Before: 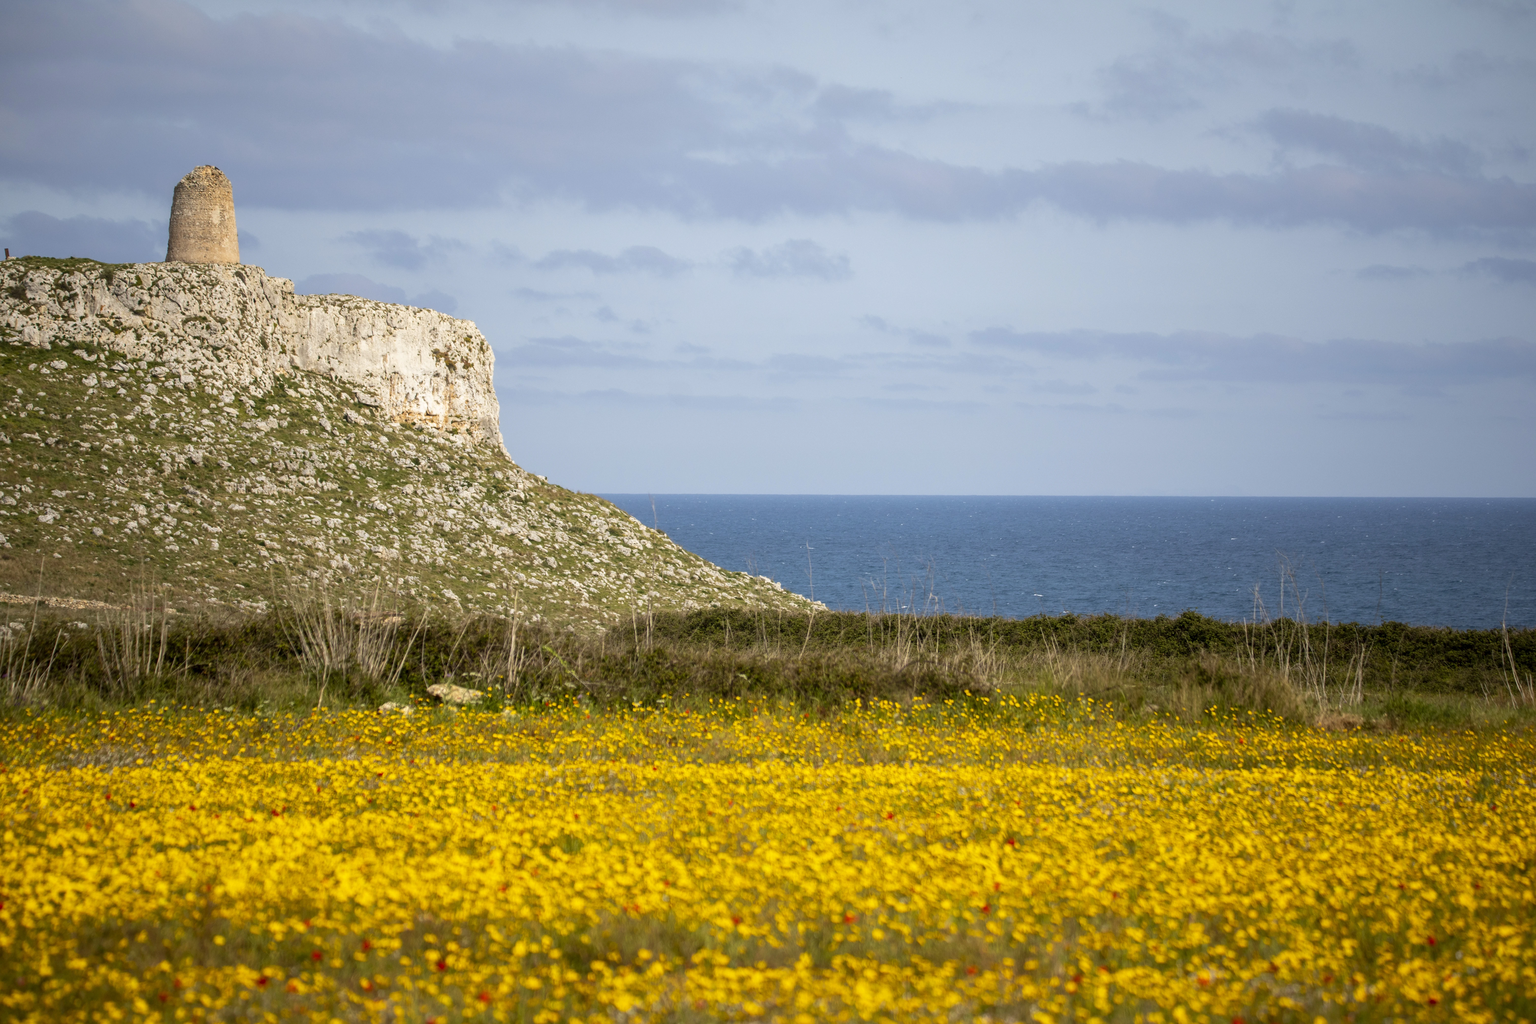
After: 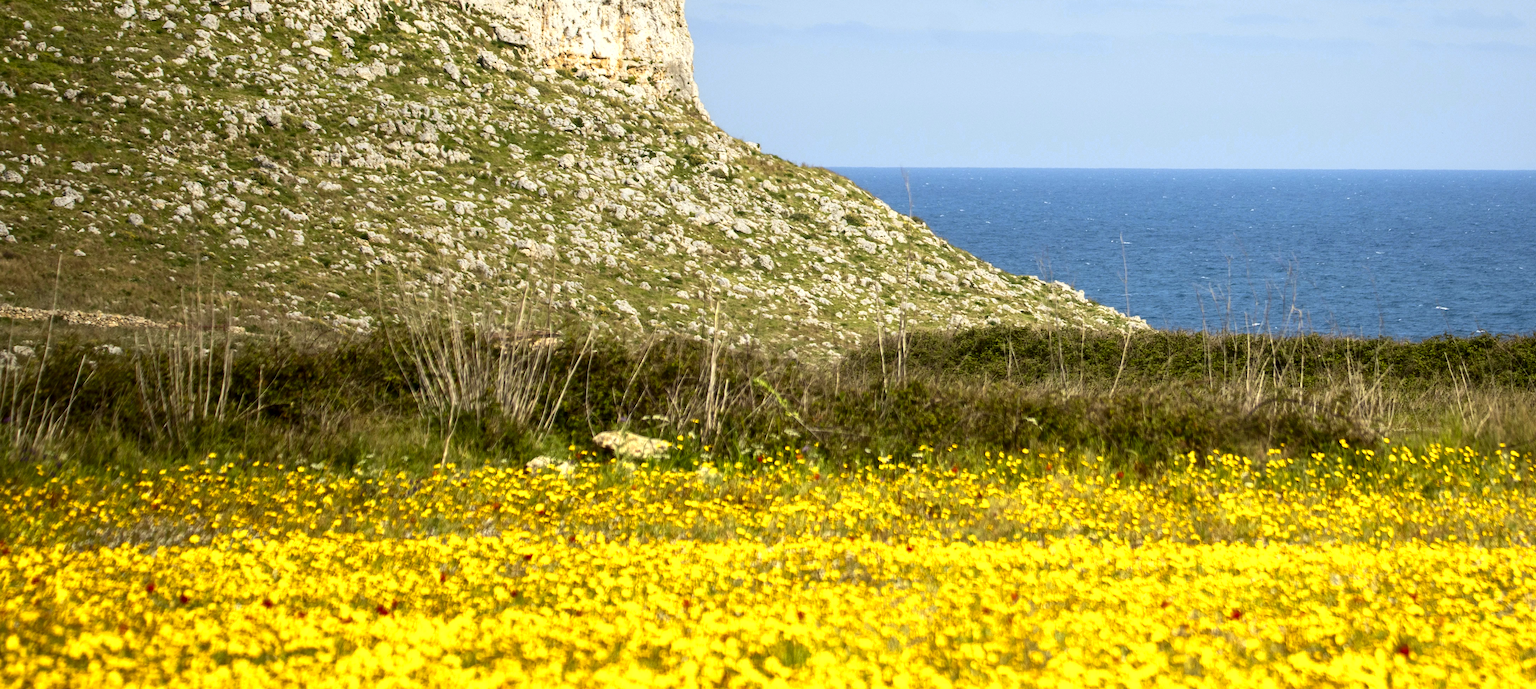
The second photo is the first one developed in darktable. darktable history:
crop: top 36.498%, right 27.964%, bottom 14.995%
contrast brightness saturation: contrast 0.15, brightness -0.01, saturation 0.1
color zones: curves: ch0 [(0, 0.485) (0.178, 0.476) (0.261, 0.623) (0.411, 0.403) (0.708, 0.603) (0.934, 0.412)]; ch1 [(0.003, 0.485) (0.149, 0.496) (0.229, 0.584) (0.326, 0.551) (0.484, 0.262) (0.757, 0.643)]
white balance: red 0.978, blue 0.999
